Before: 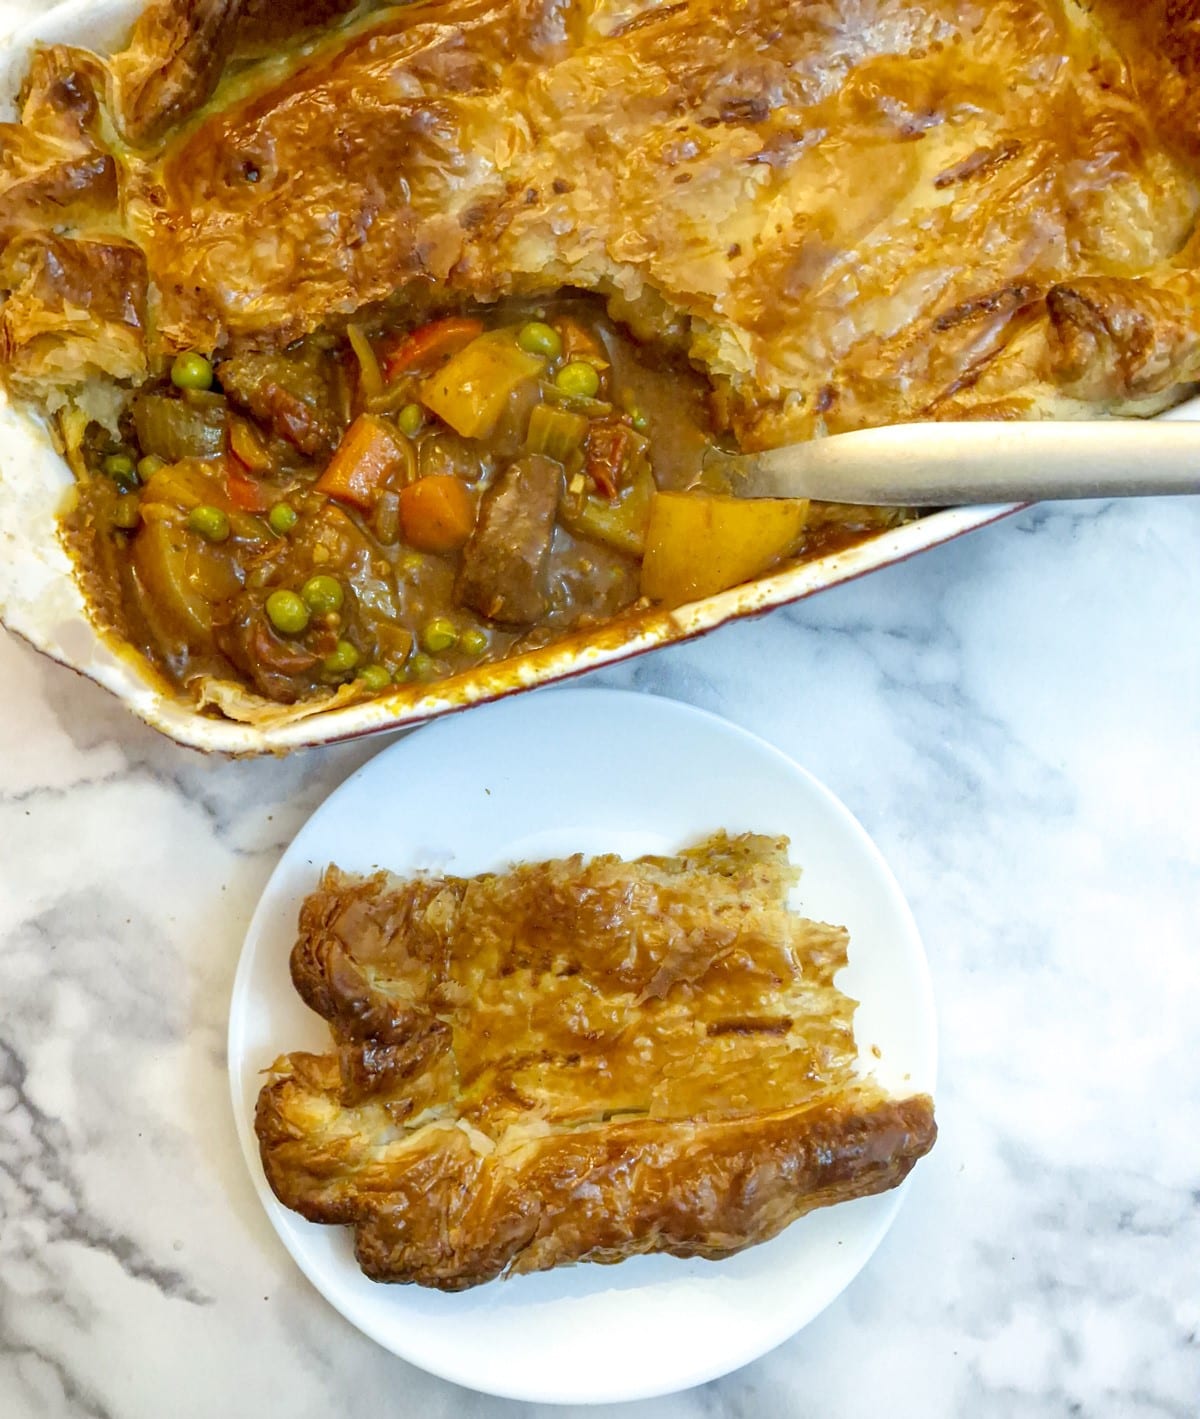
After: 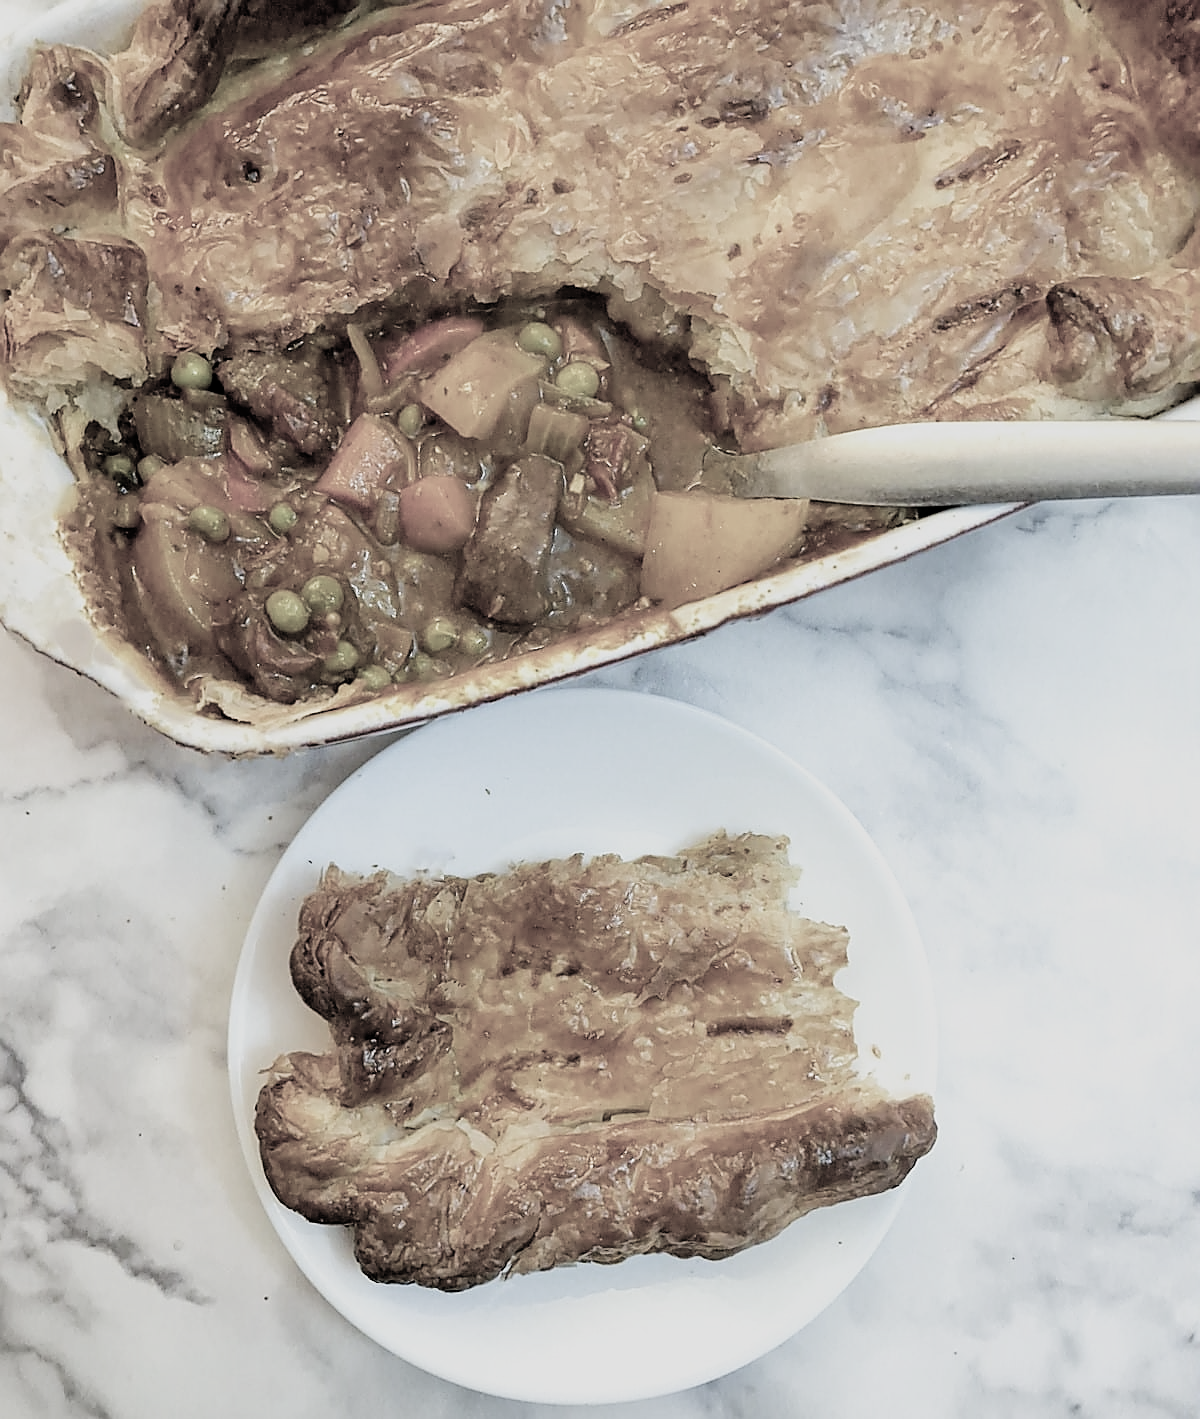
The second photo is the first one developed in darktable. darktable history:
sharpen: radius 1.365, amount 1.235, threshold 0.604
color calibration: illuminant same as pipeline (D50), adaptation XYZ, x 0.346, y 0.357, temperature 5019.65 K
filmic rgb: black relative exposure -5.09 EV, white relative exposure 3.98 EV, threshold 3.06 EV, hardness 2.9, contrast 1.19, highlights saturation mix -29.31%, color science v4 (2020), enable highlight reconstruction true
tone equalizer: edges refinement/feathering 500, mask exposure compensation -1.57 EV, preserve details no
